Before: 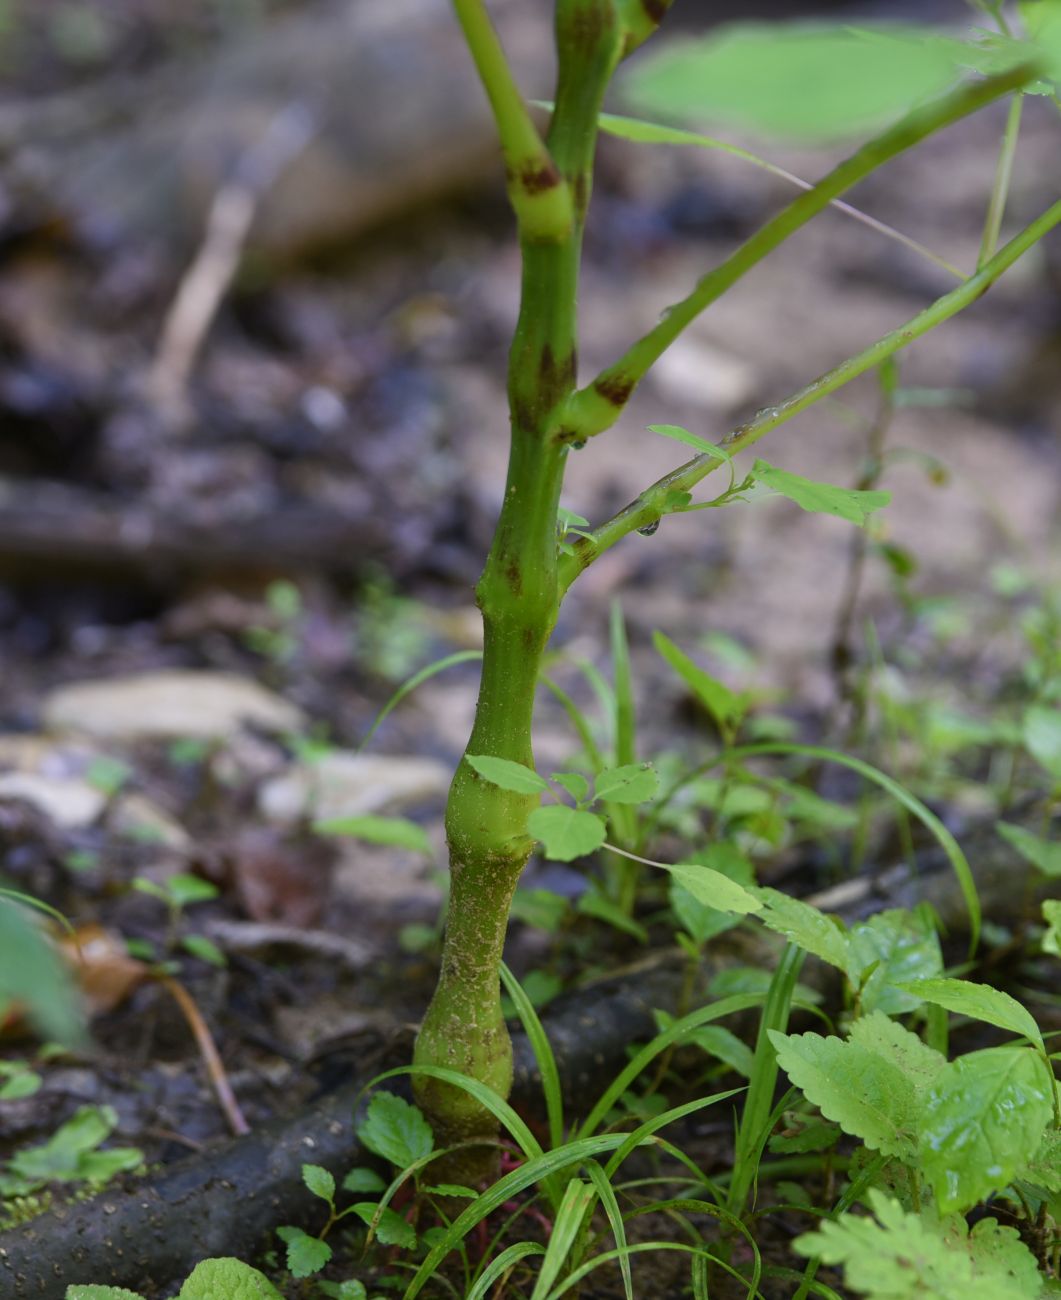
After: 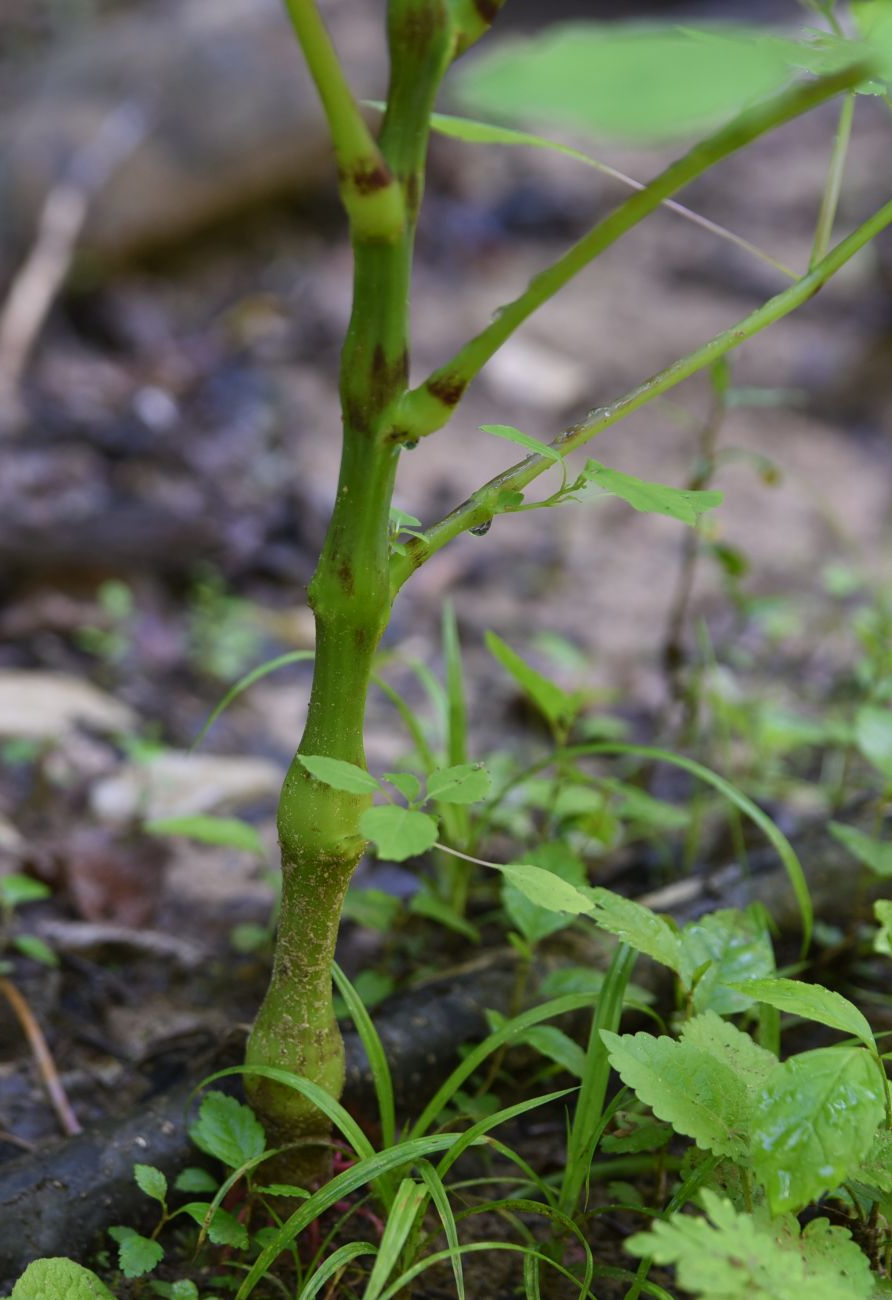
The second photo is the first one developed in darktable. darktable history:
crop: left 15.844%
